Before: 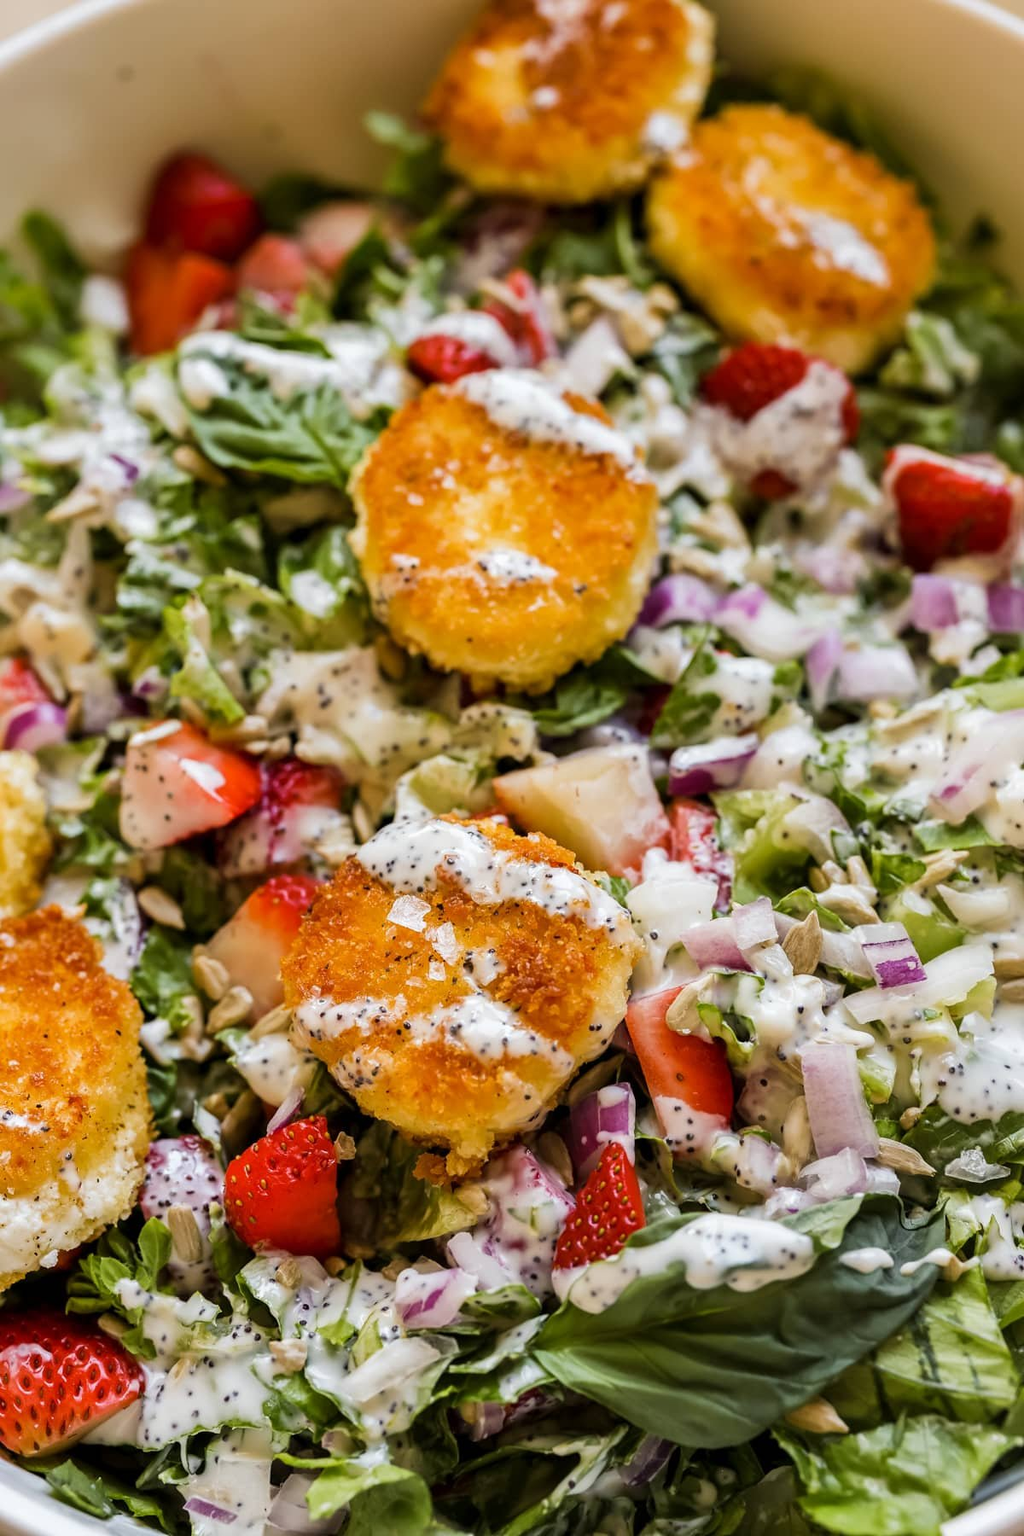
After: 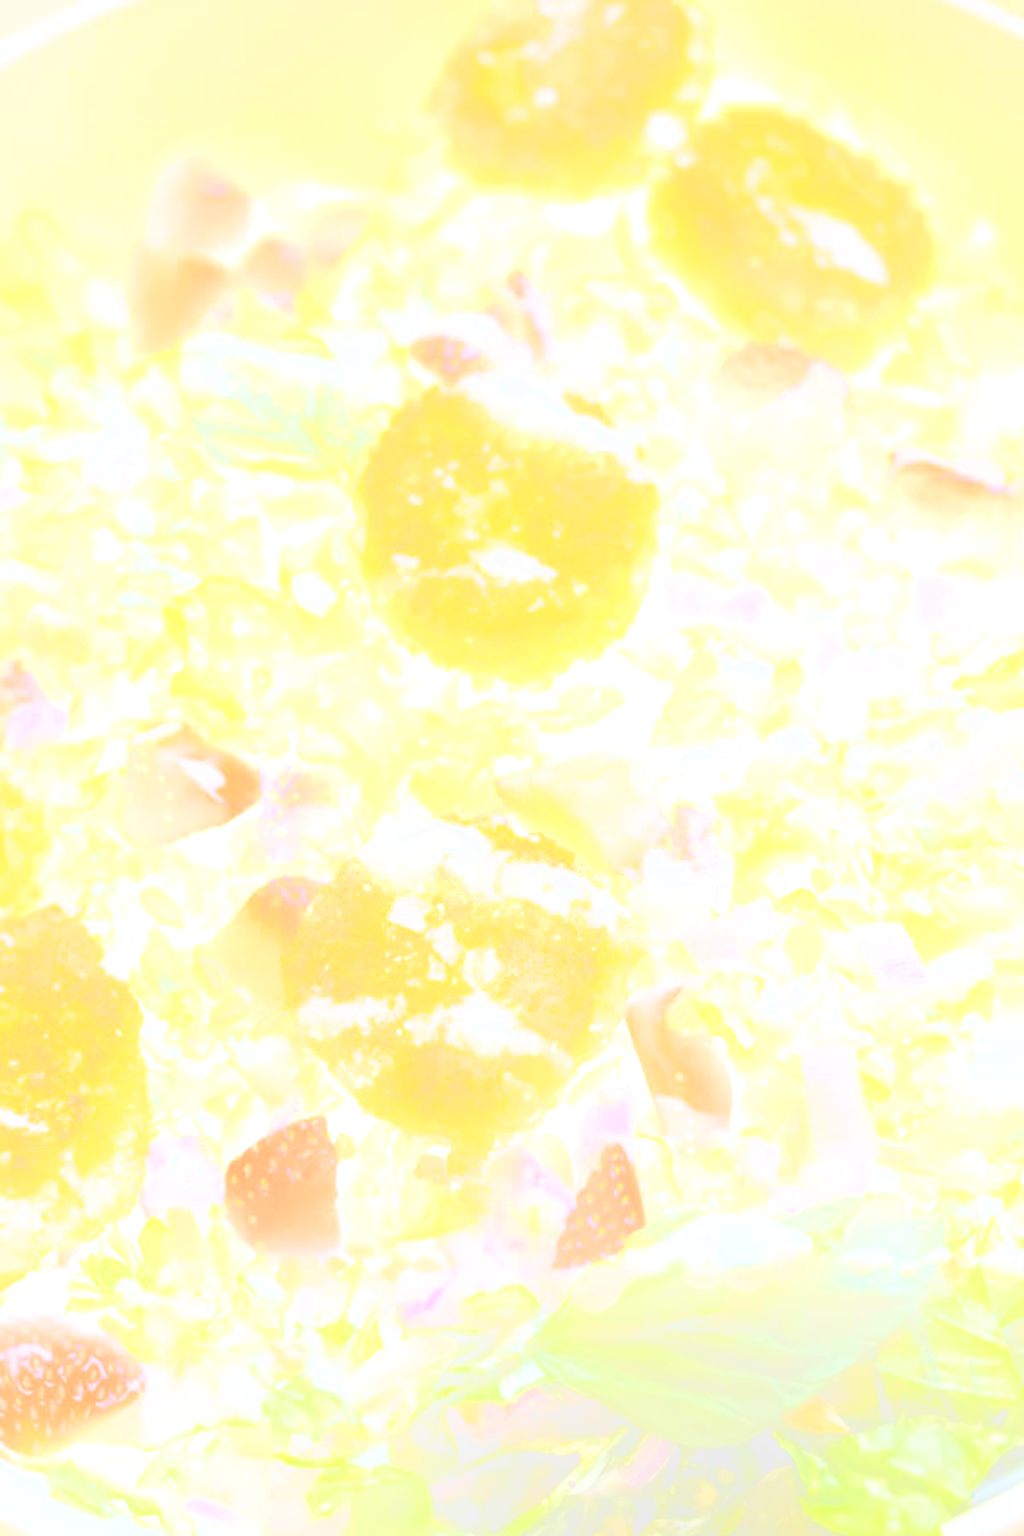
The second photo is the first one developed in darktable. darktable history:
contrast brightness saturation: contrast 0.28
exposure: exposure 0.375 EV, compensate highlight preservation false
bloom: size 85%, threshold 5%, strength 85%
local contrast: mode bilateral grid, contrast 20, coarseness 50, detail 120%, midtone range 0.2
